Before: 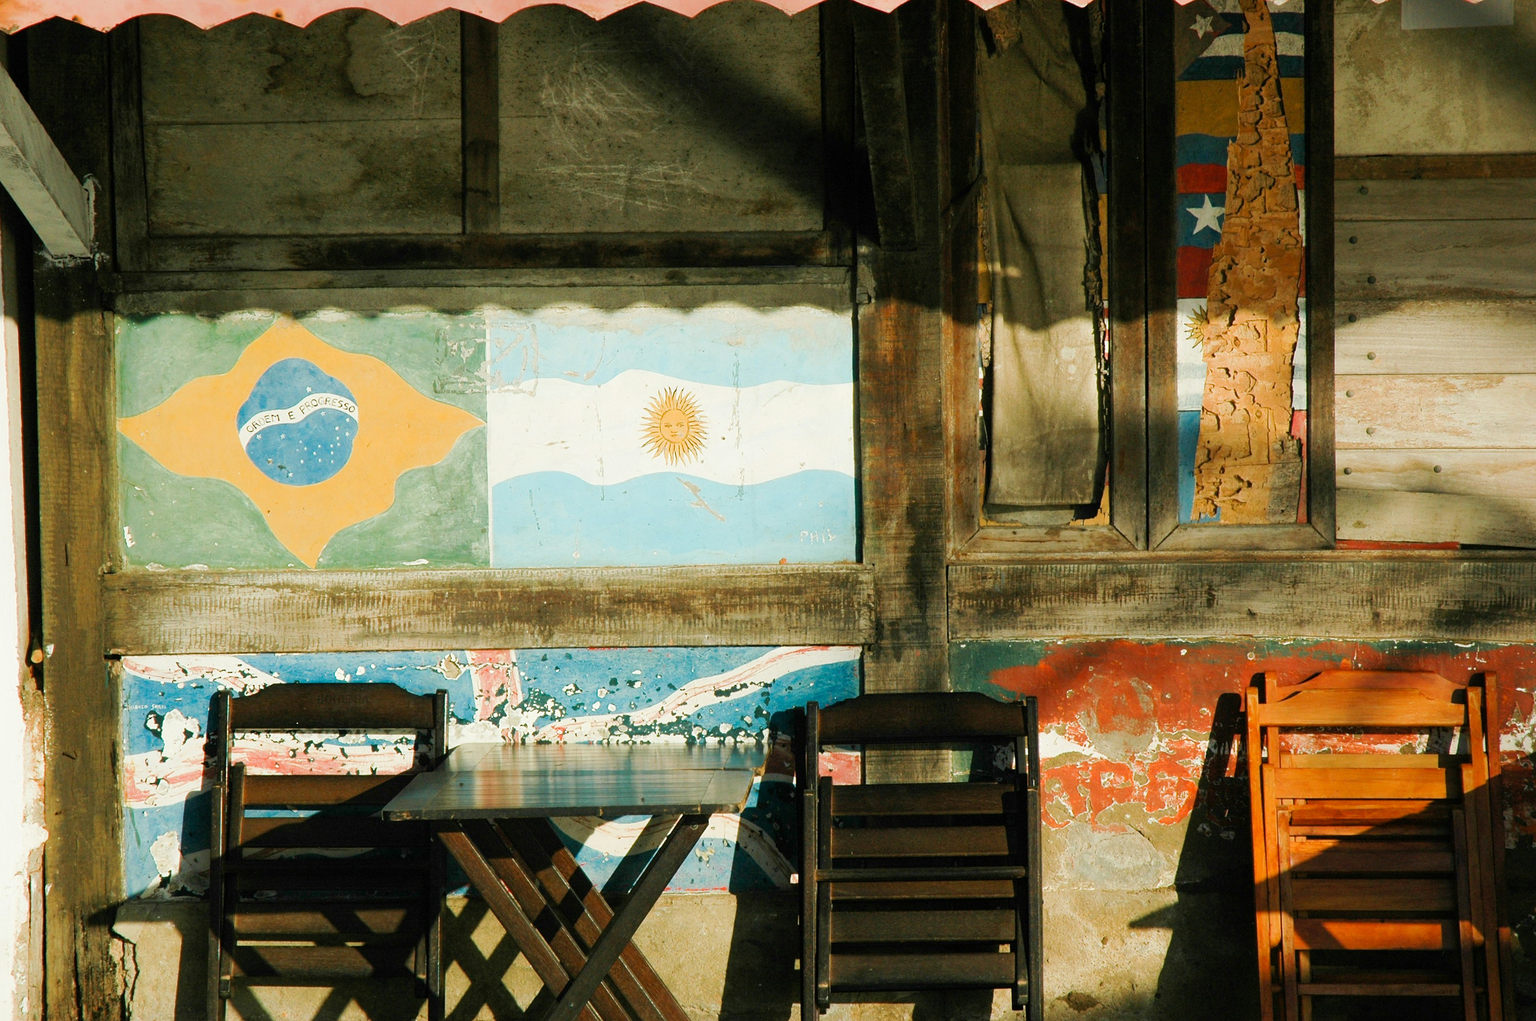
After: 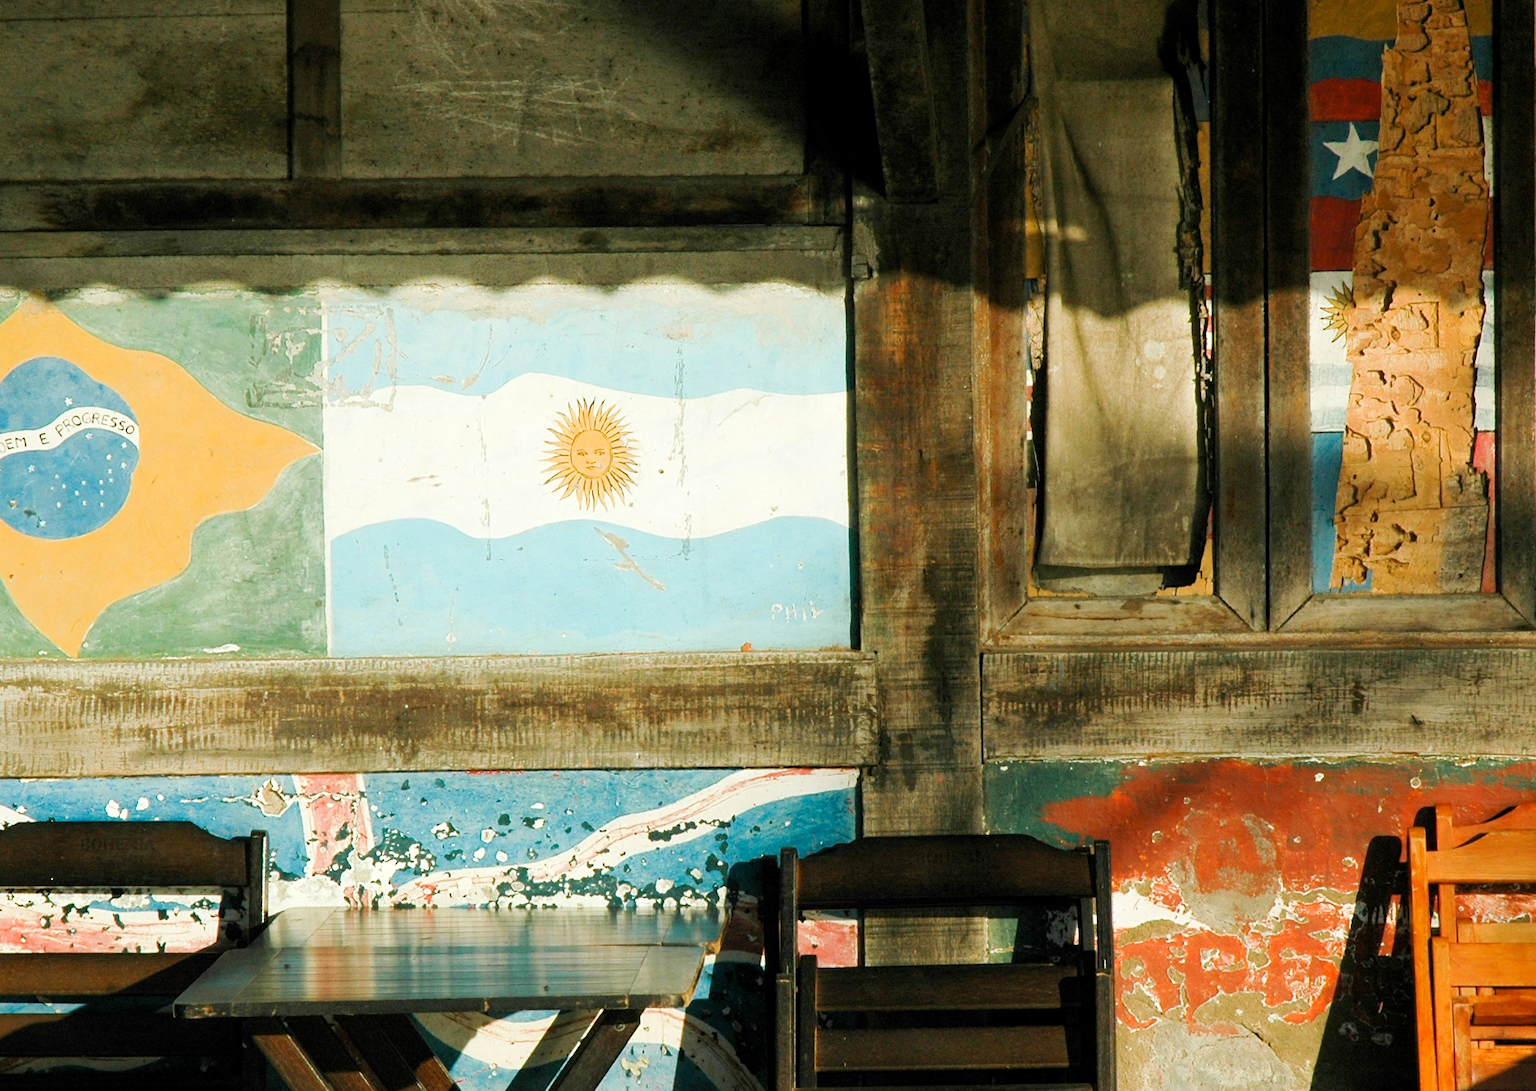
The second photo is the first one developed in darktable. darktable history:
crop and rotate: left 17.046%, top 10.659%, right 12.989%, bottom 14.553%
levels: levels [0.016, 0.492, 0.969]
